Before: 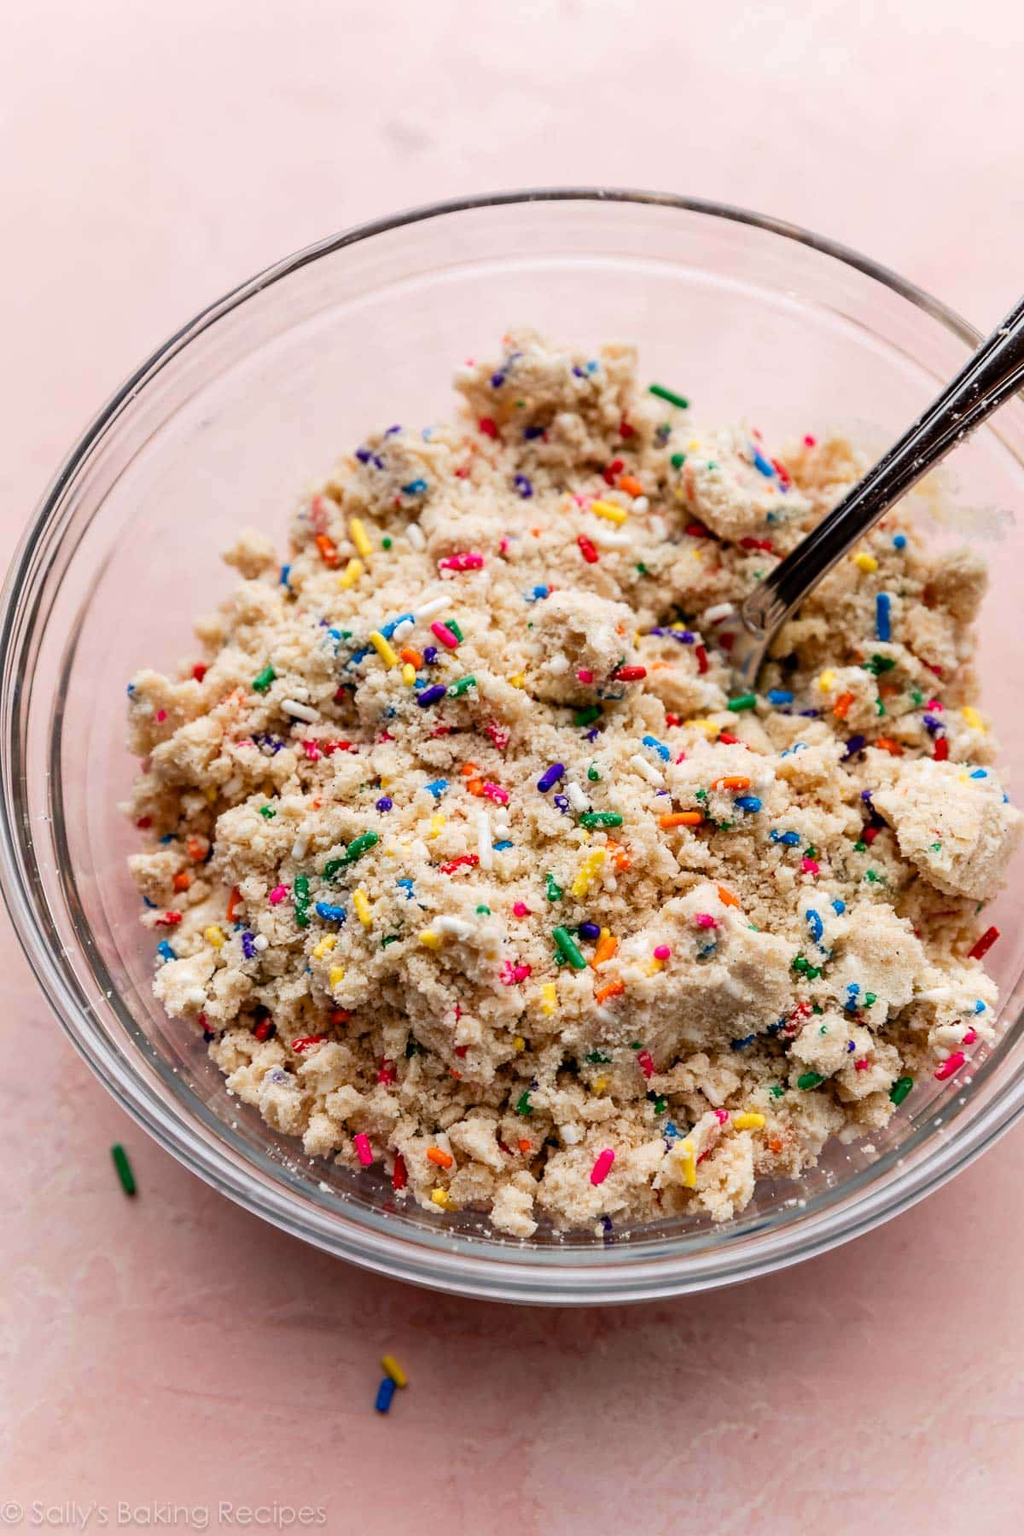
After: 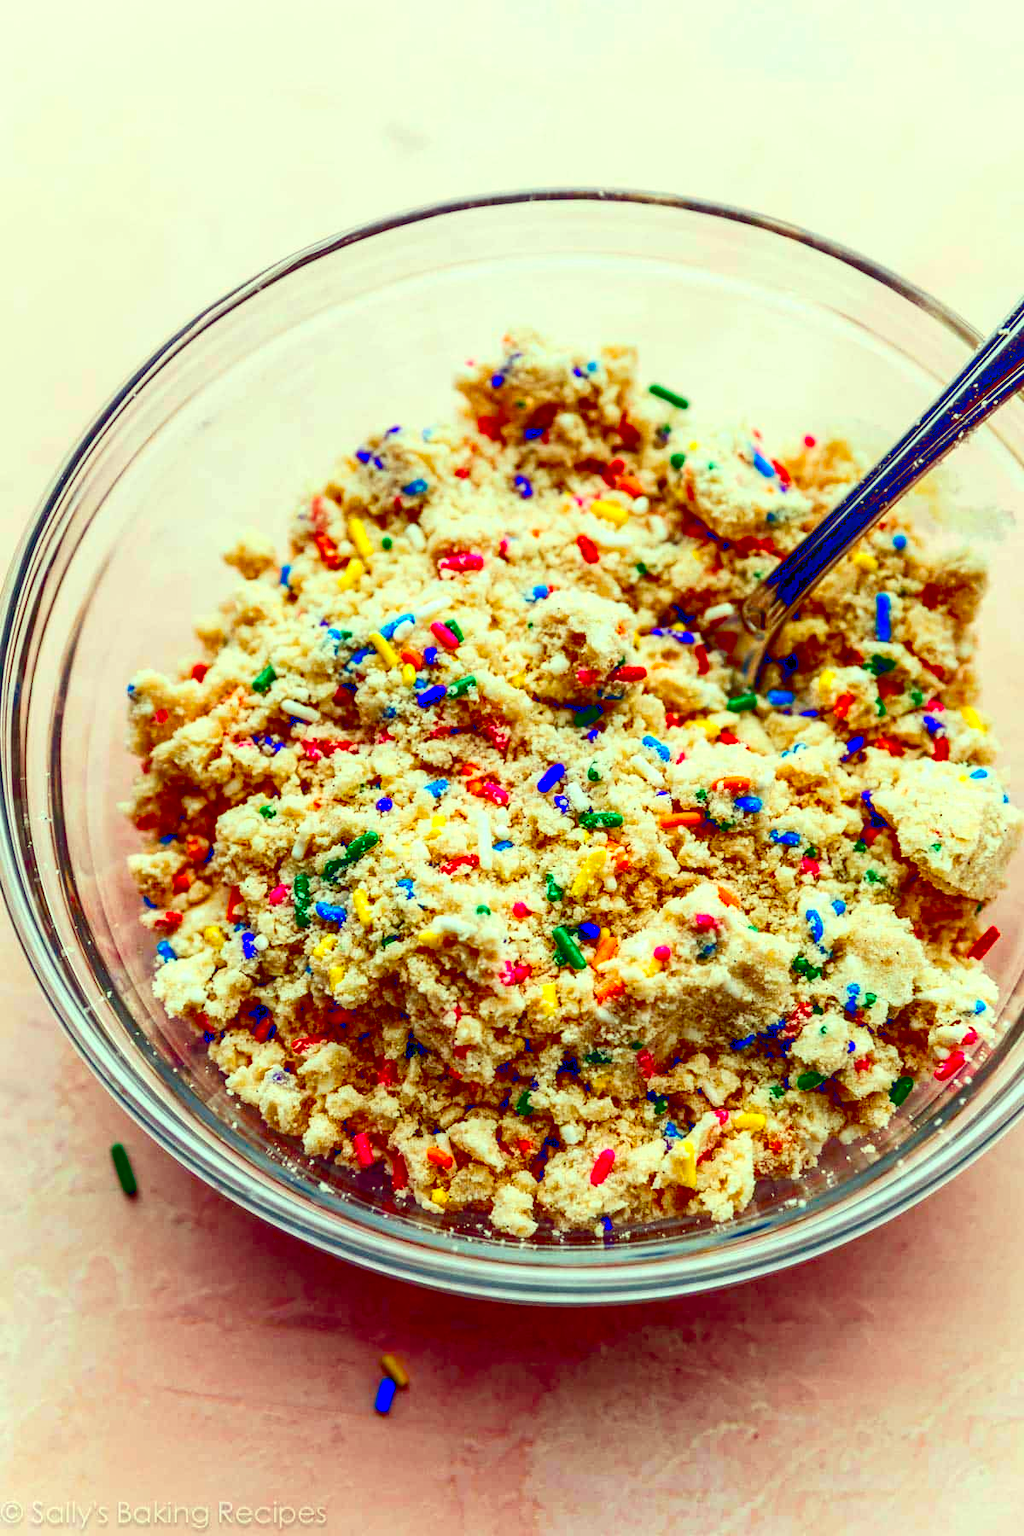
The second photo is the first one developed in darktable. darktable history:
local contrast: on, module defaults
contrast brightness saturation: contrast 0.194, brightness -0.243, saturation 0.11
levels: levels [0, 0.43, 0.984]
color balance rgb: shadows lift › chroma 2.027%, shadows lift › hue 221.76°, highlights gain › luminance 15.551%, highlights gain › chroma 7.131%, highlights gain › hue 125.14°, global offset › chroma 0.139%, global offset › hue 254.31°, linear chroma grading › shadows 31.467%, linear chroma grading › global chroma -1.893%, linear chroma grading › mid-tones 3.811%, perceptual saturation grading › global saturation 25.118%, global vibrance 20%
